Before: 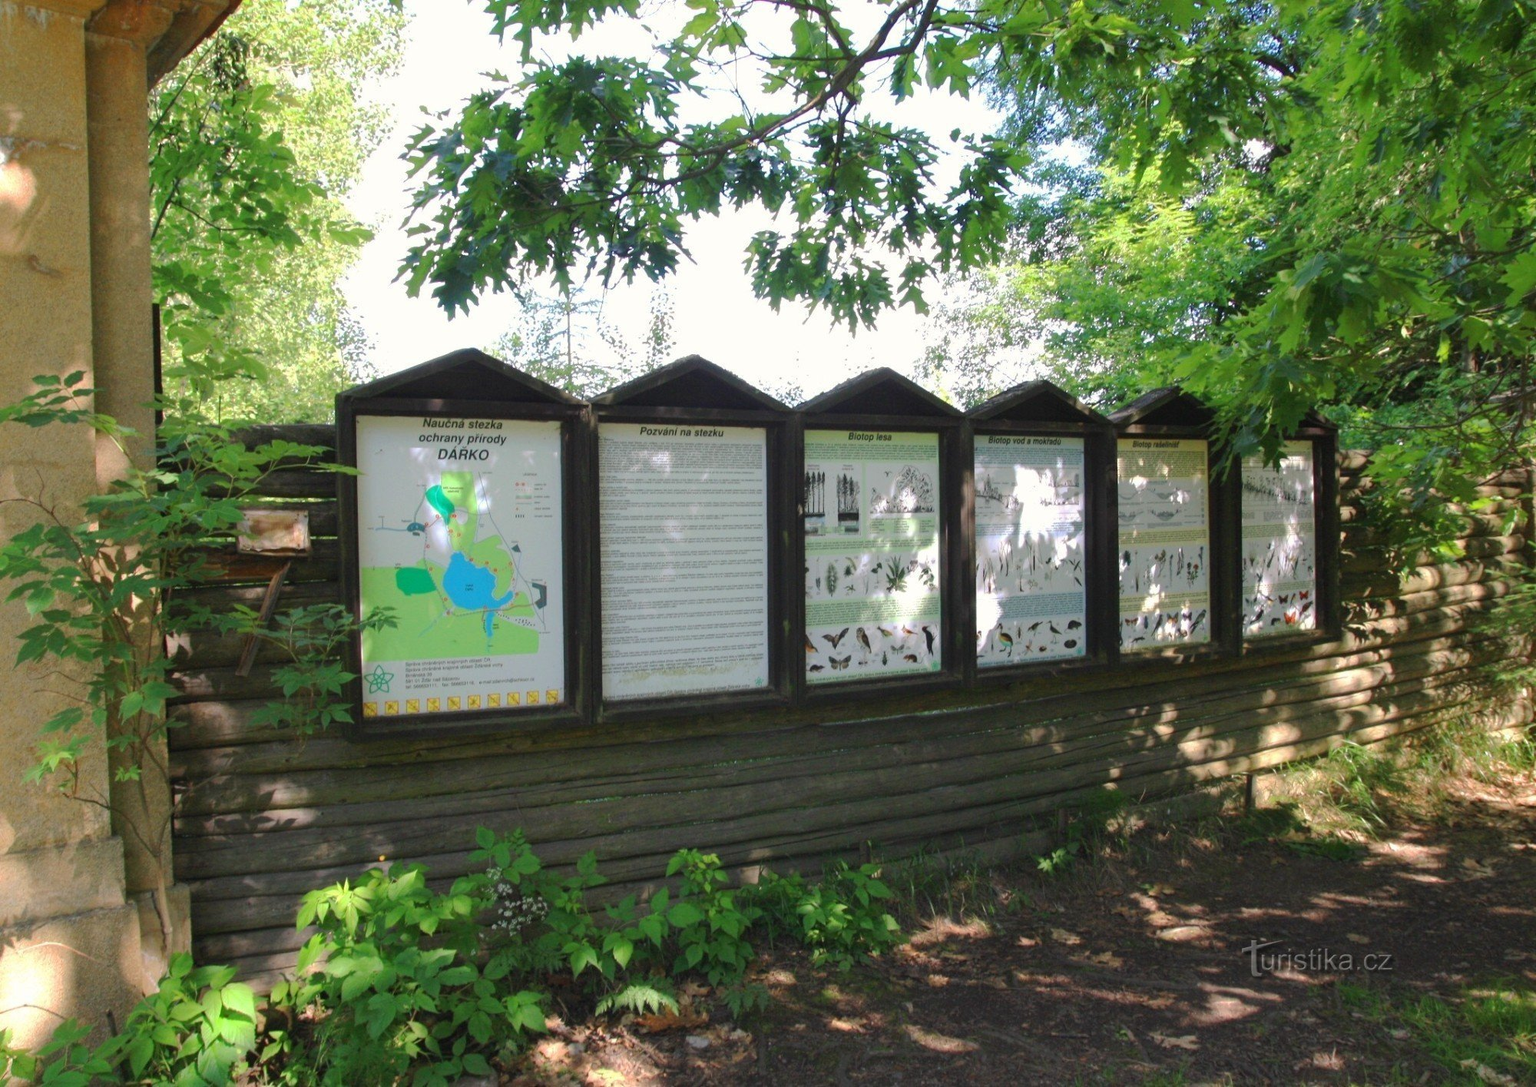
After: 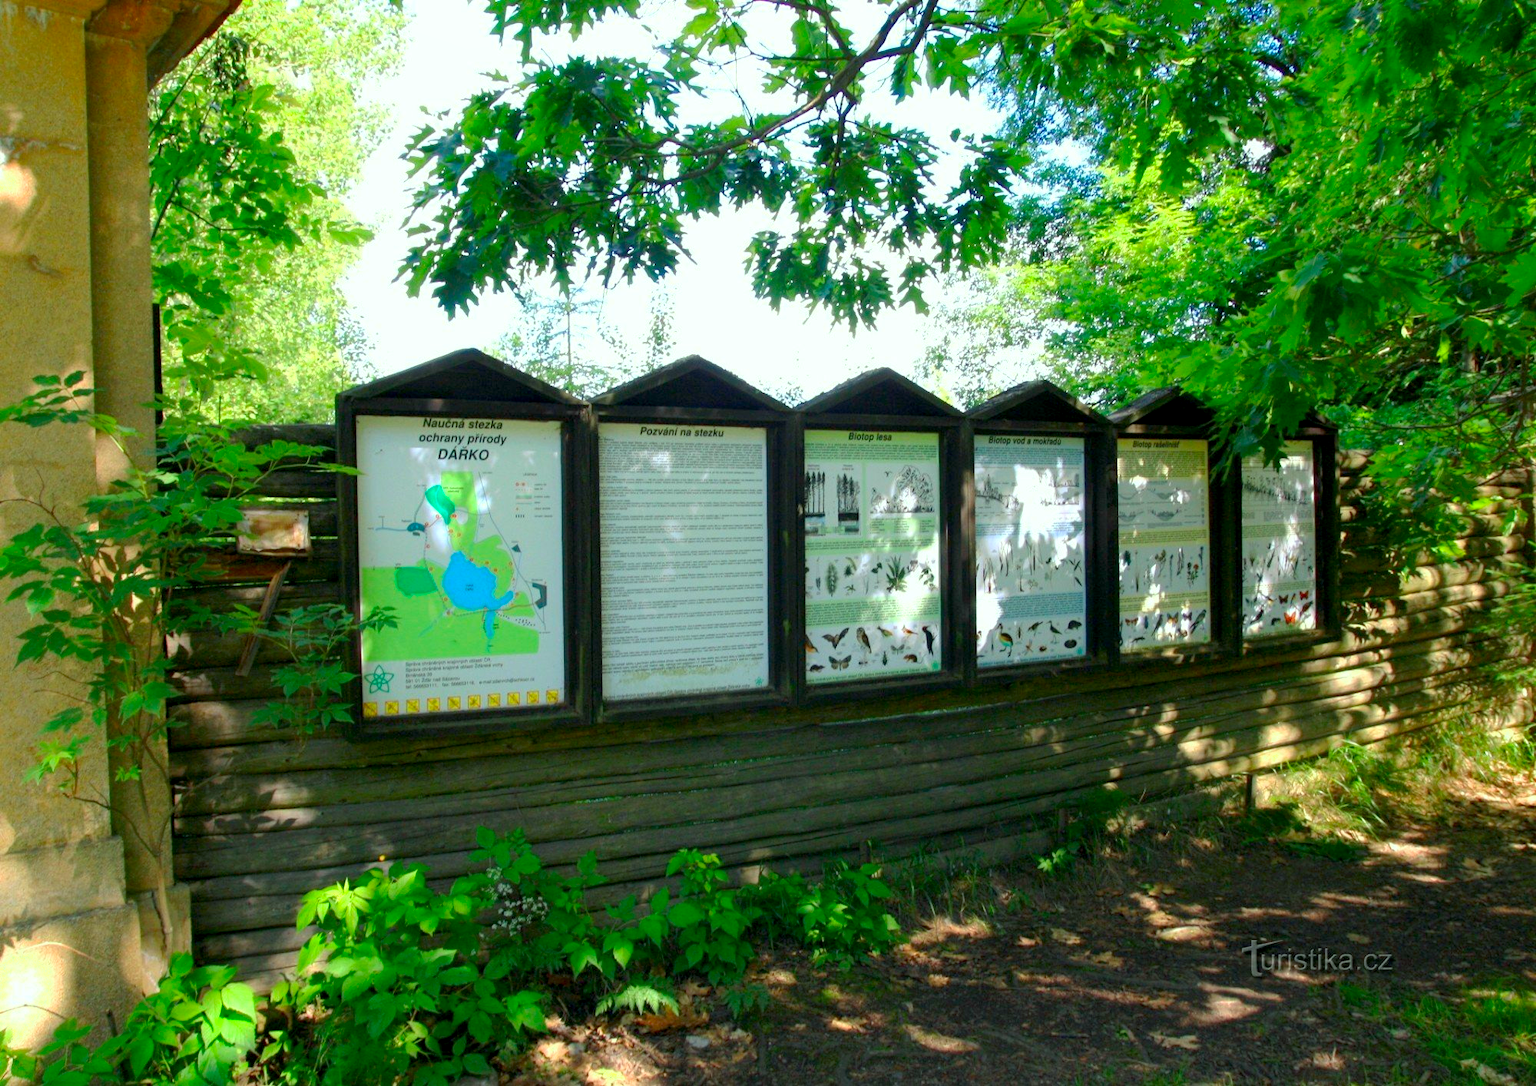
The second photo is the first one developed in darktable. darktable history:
color correction: highlights a* -7.32, highlights b* 1.3, shadows a* -3.38, saturation 1.4
shadows and highlights: shadows 1.76, highlights 41.62
exposure: black level correction 0.009, exposure 0.112 EV, compensate exposure bias true, compensate highlight preservation false
